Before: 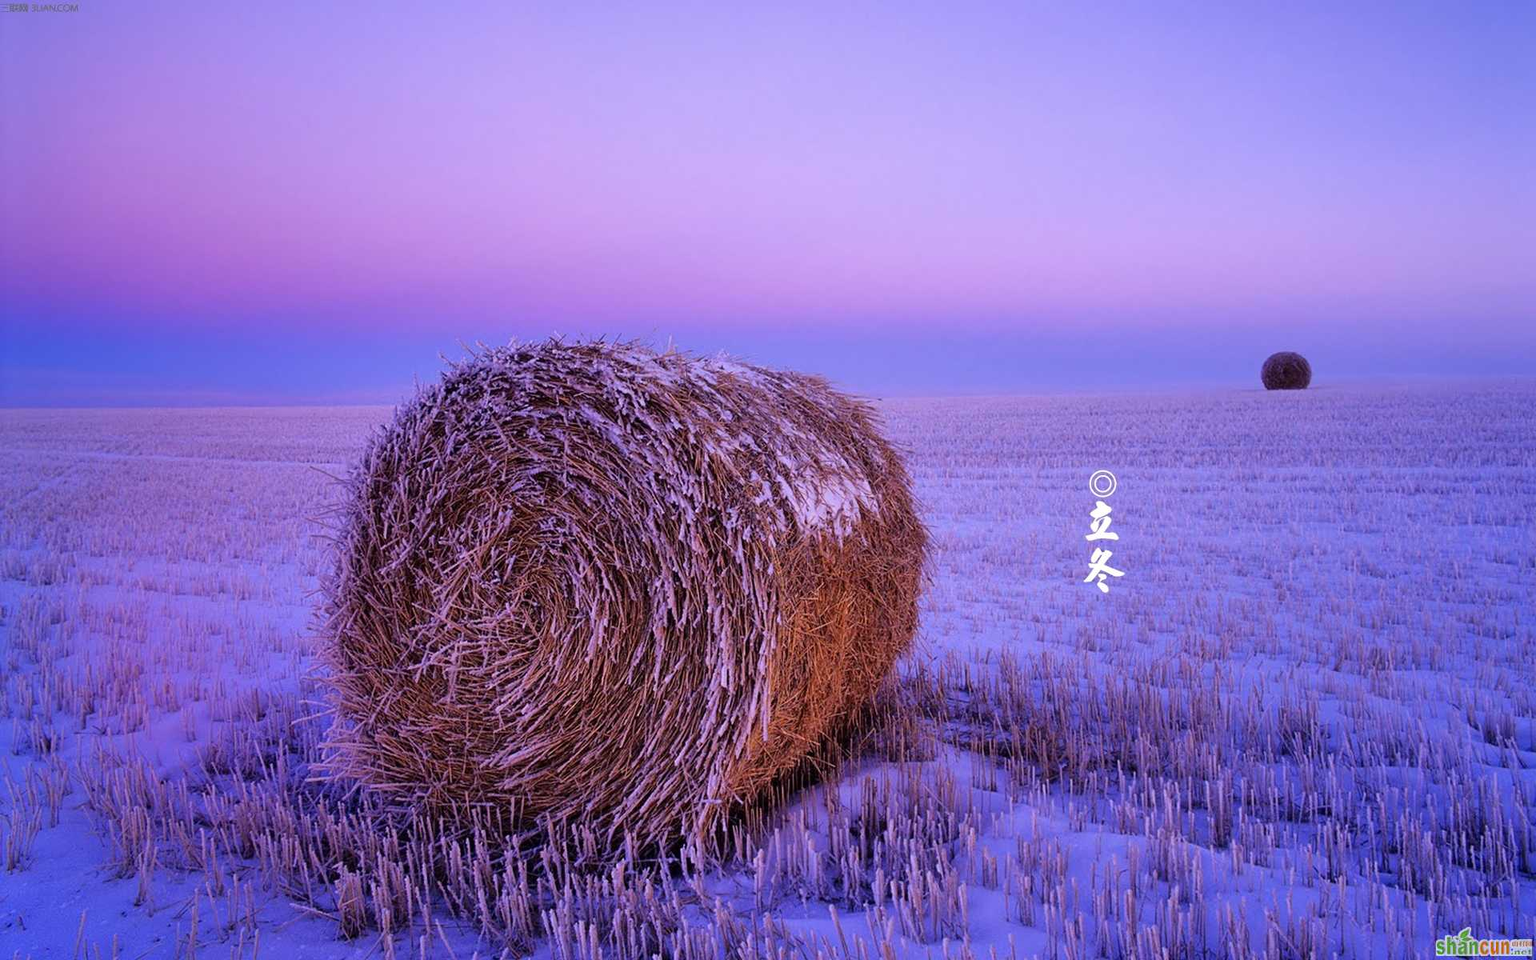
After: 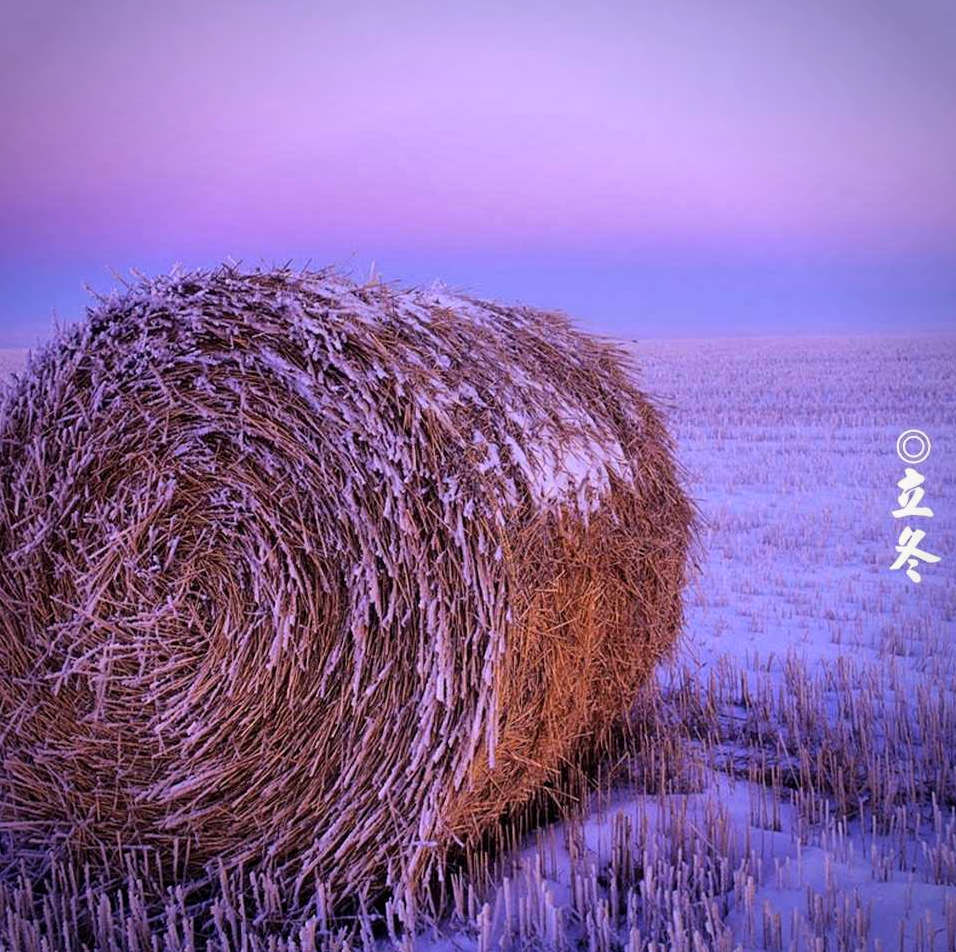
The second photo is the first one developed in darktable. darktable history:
vignetting: saturation -0.033
local contrast: highlights 101%, shadows 100%, detail 119%, midtone range 0.2
crop and rotate: angle 0.018°, left 24.232%, top 13.163%, right 25.926%, bottom 7.437%
contrast brightness saturation: contrast 0.052, brightness 0.064, saturation 0.006
